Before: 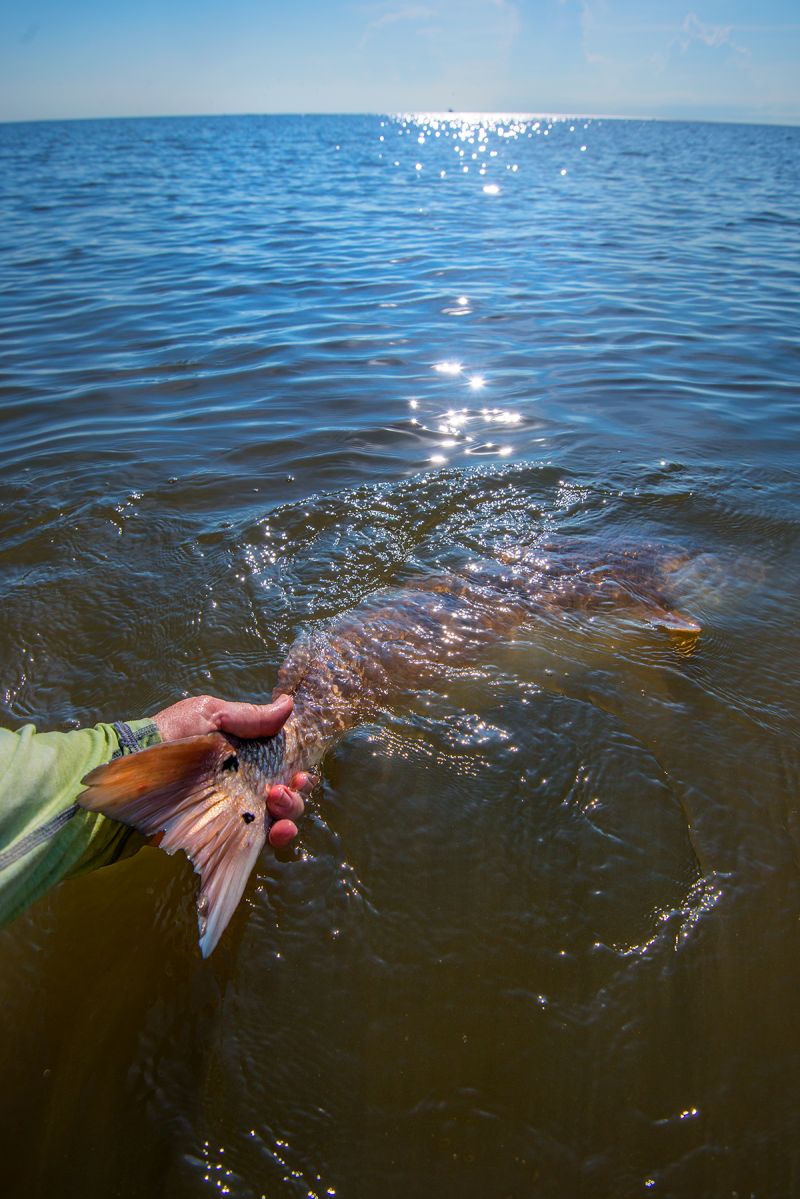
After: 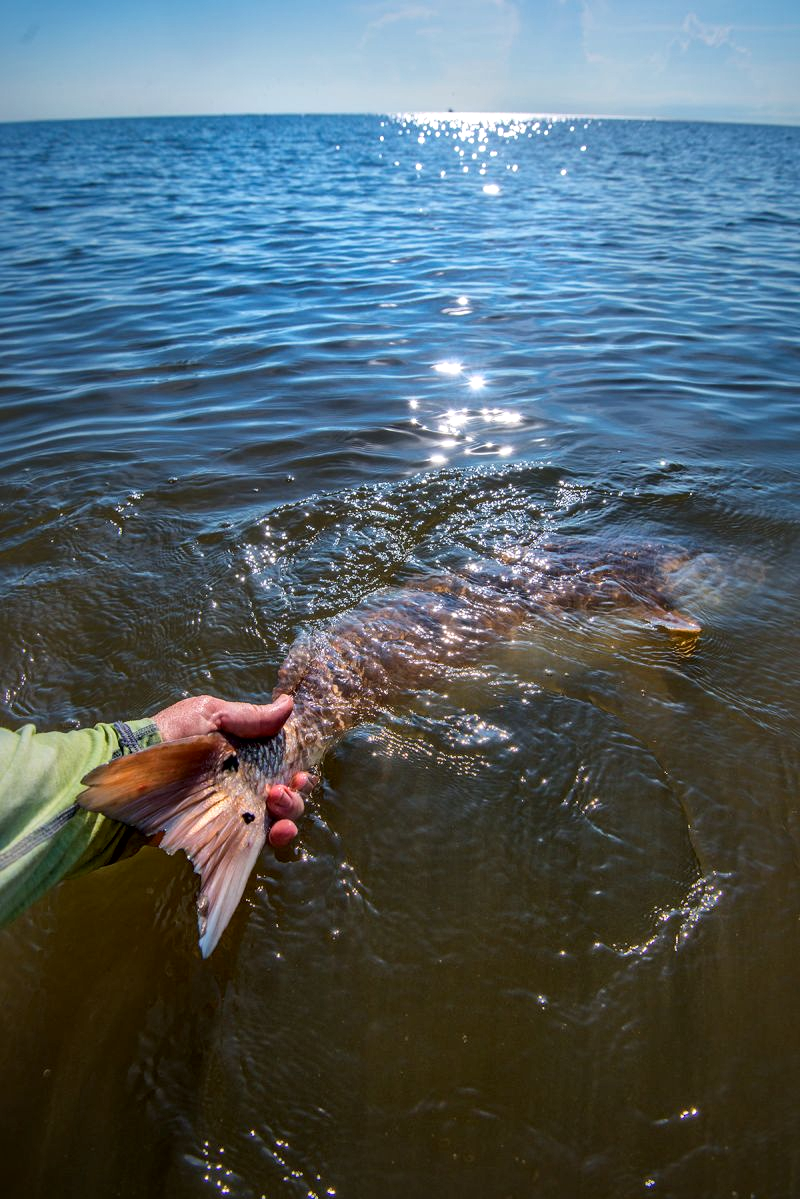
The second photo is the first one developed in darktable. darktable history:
local contrast: mode bilateral grid, contrast 25, coarseness 47, detail 151%, midtone range 0.2
